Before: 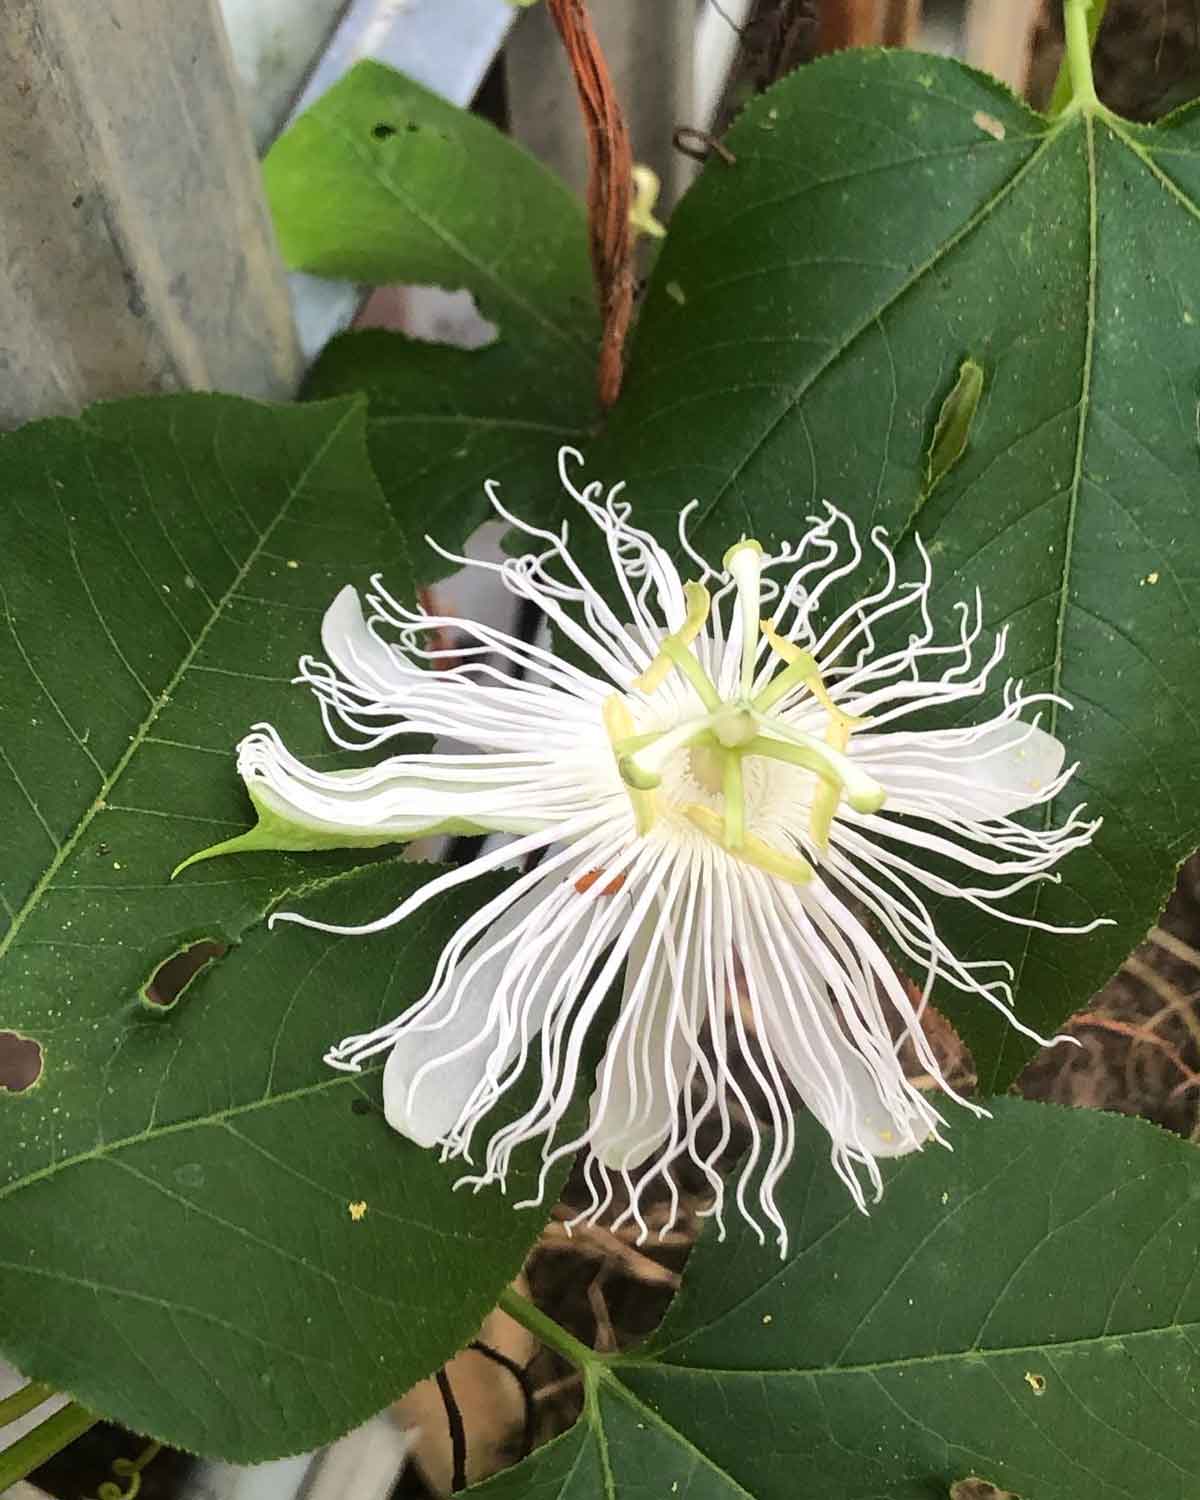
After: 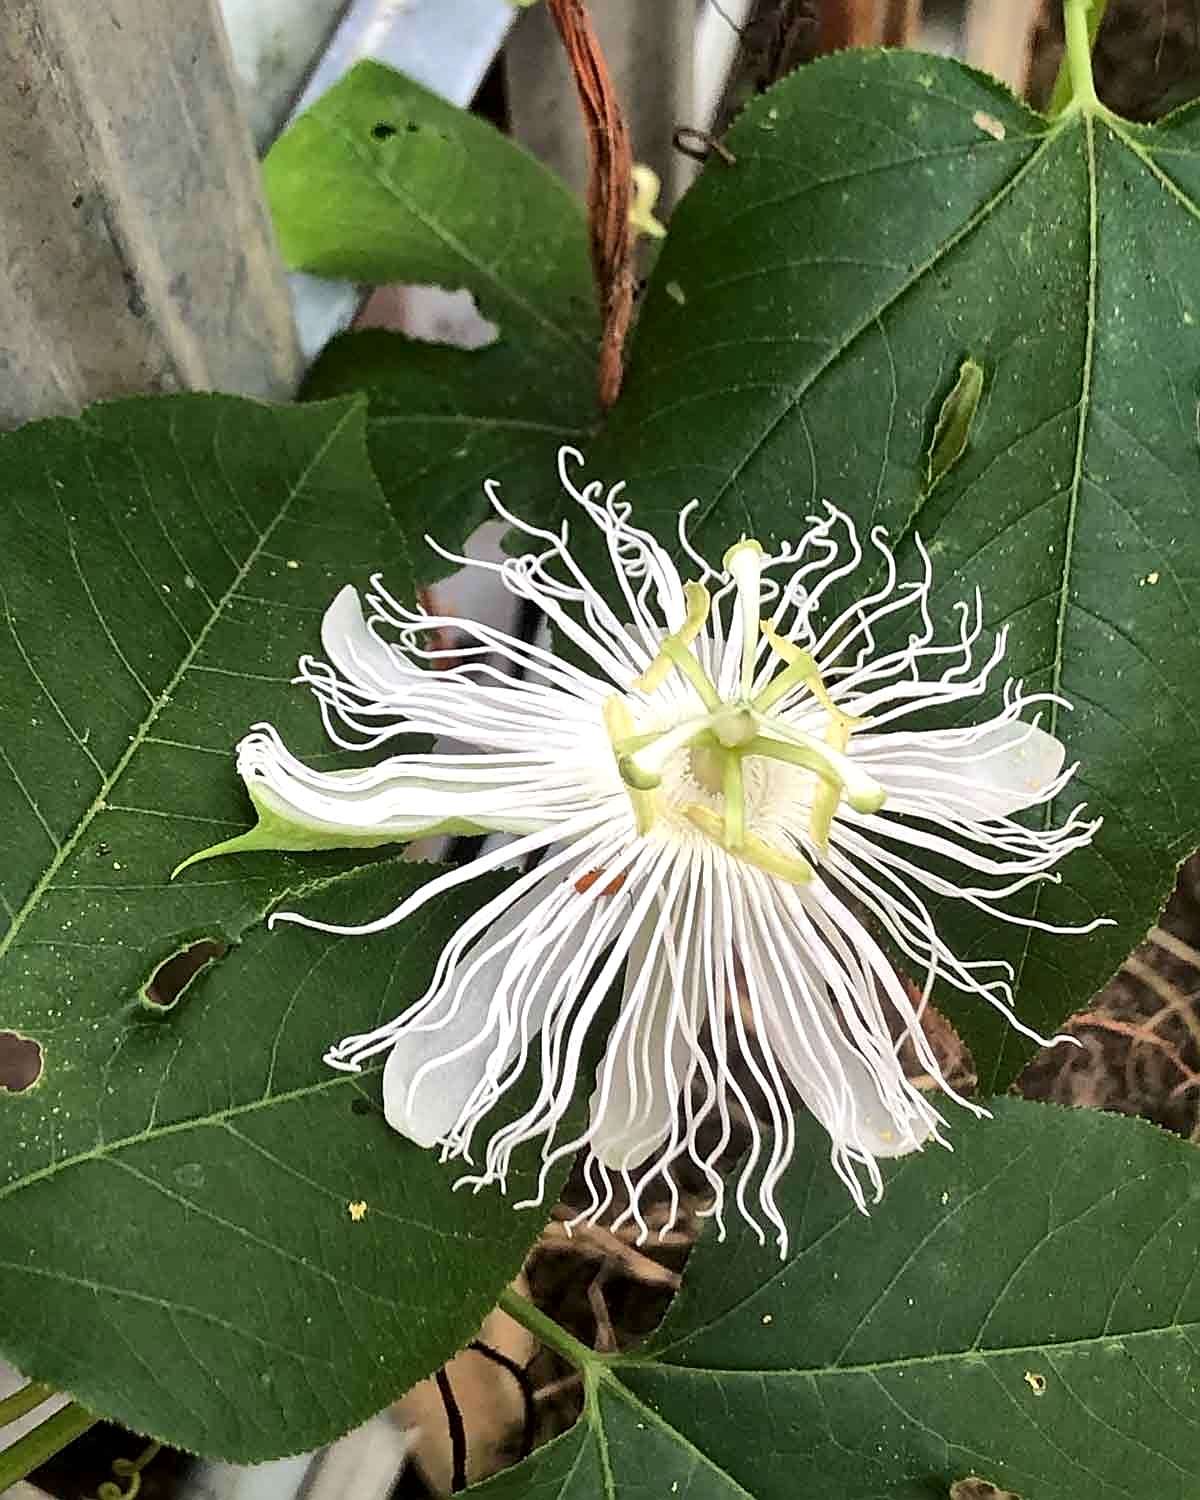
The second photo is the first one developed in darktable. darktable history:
sharpen: on, module defaults
local contrast: mode bilateral grid, contrast 49, coarseness 50, detail 150%, midtone range 0.2
